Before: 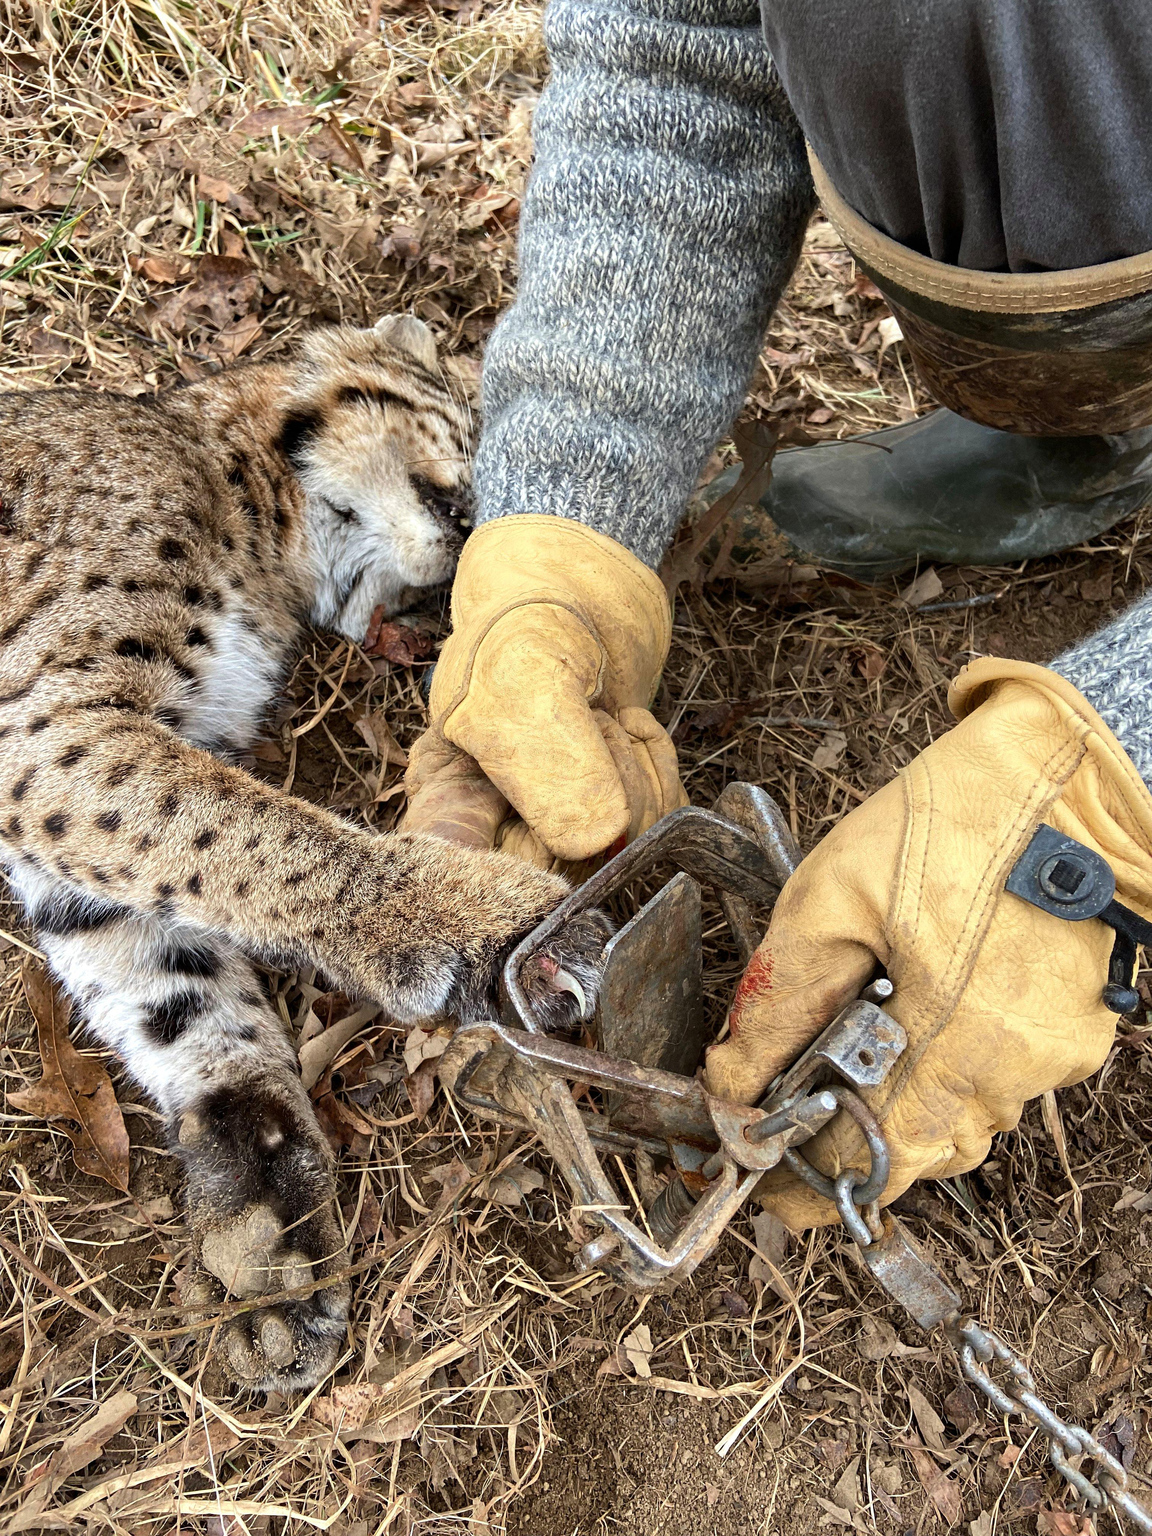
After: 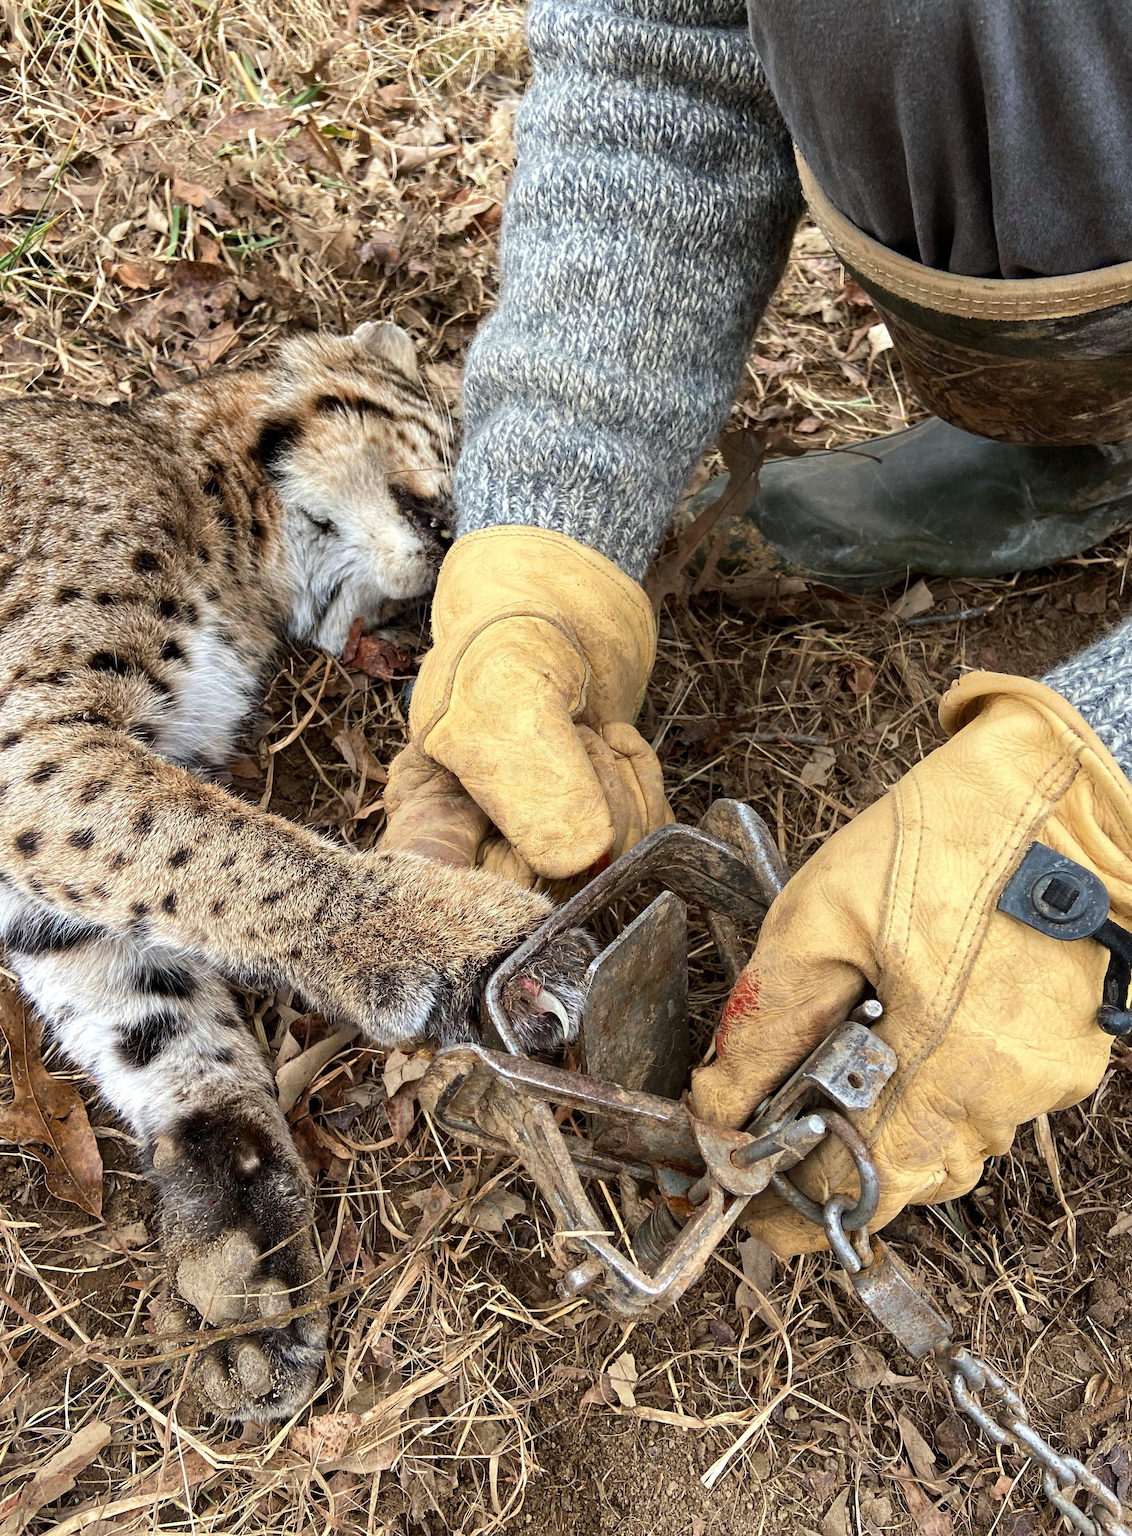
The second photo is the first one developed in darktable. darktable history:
crop and rotate: left 2.521%, right 1.198%, bottom 2.074%
